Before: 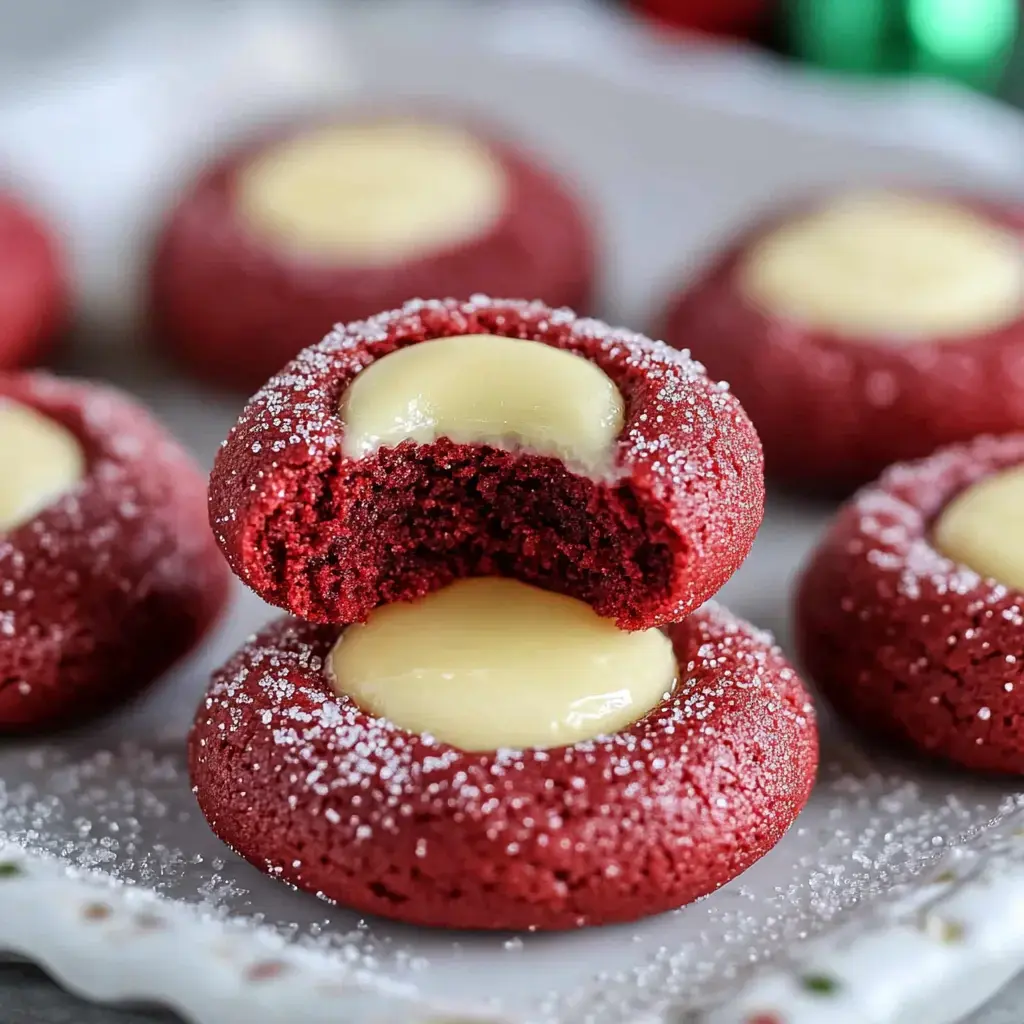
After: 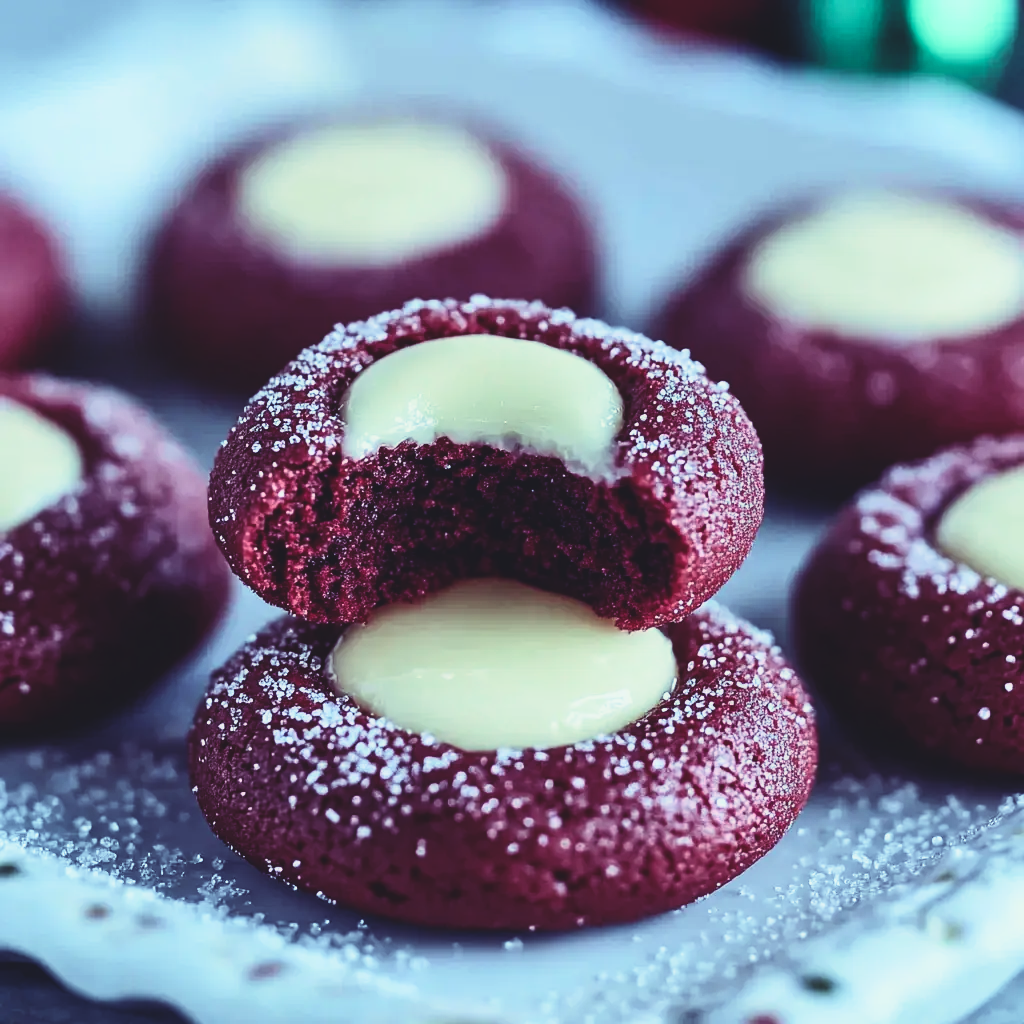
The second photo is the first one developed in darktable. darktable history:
filmic rgb: middle gray luminance 18.42%, black relative exposure -11.25 EV, white relative exposure 3.75 EV, threshold 6 EV, target black luminance 0%, hardness 5.87, latitude 57.4%, contrast 0.963, shadows ↔ highlights balance 49.98%, add noise in highlights 0, preserve chrominance luminance Y, color science v3 (2019), use custom middle-gray values true, iterations of high-quality reconstruction 0, contrast in highlights soft, enable highlight reconstruction true
contrast brightness saturation: contrast 0.39, brightness 0.1
exposure: exposure -0.01 EV, compensate highlight preservation false
white balance: red 0.986, blue 1.01
rgb curve: curves: ch0 [(0, 0.186) (0.314, 0.284) (0.576, 0.466) (0.805, 0.691) (0.936, 0.886)]; ch1 [(0, 0.186) (0.314, 0.284) (0.581, 0.534) (0.771, 0.746) (0.936, 0.958)]; ch2 [(0, 0.216) (0.275, 0.39) (1, 1)], mode RGB, independent channels, compensate middle gray true, preserve colors none
